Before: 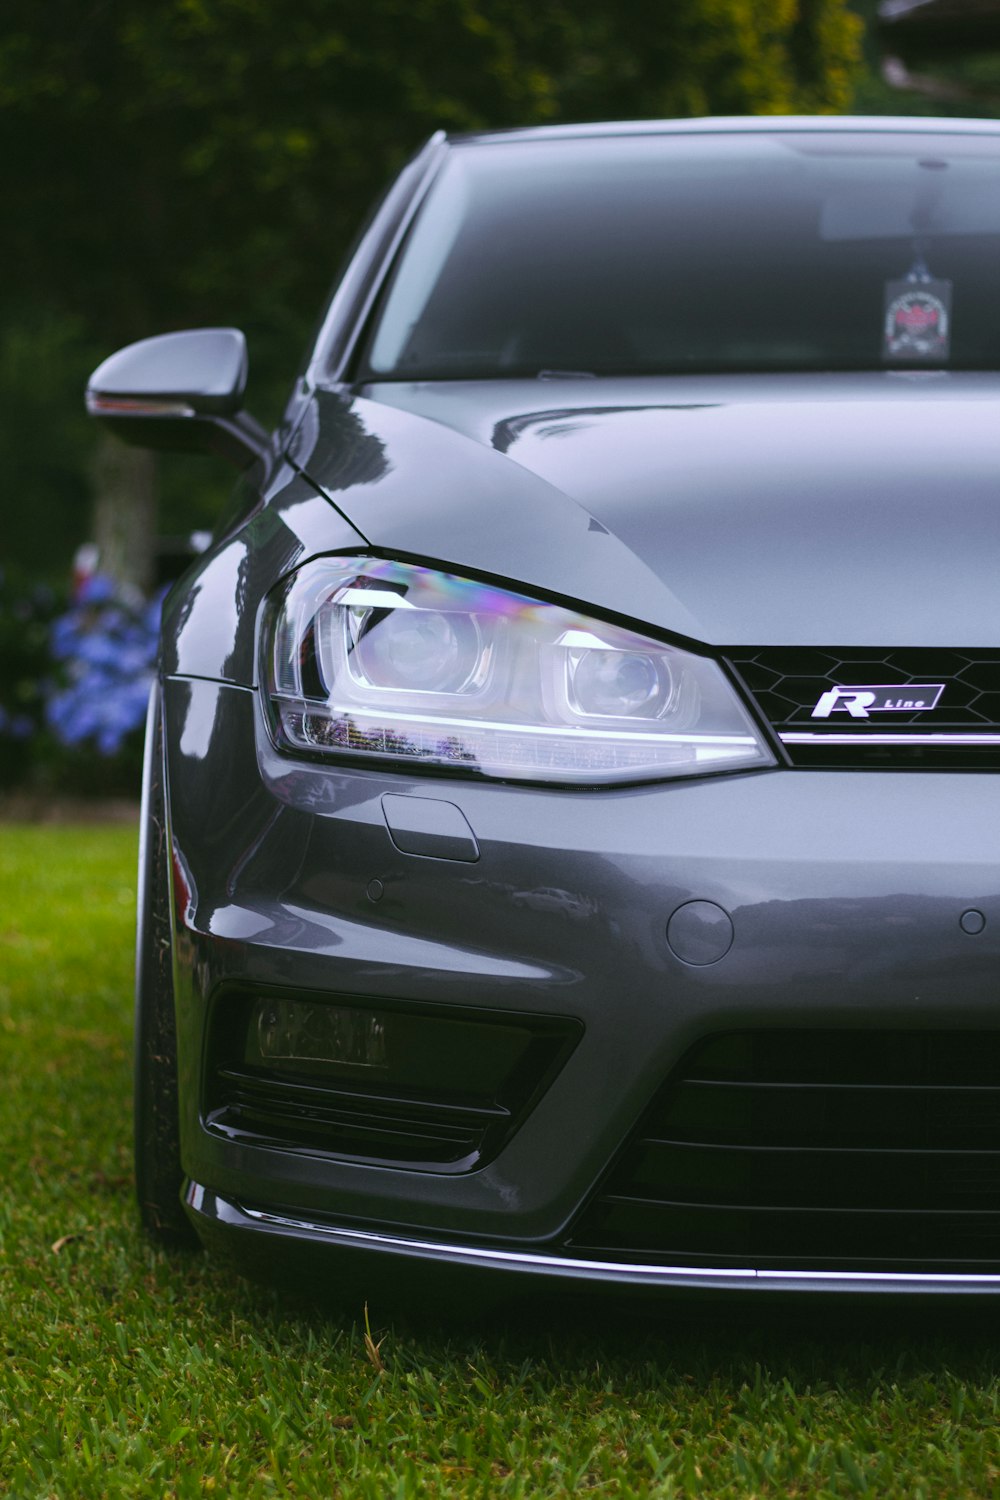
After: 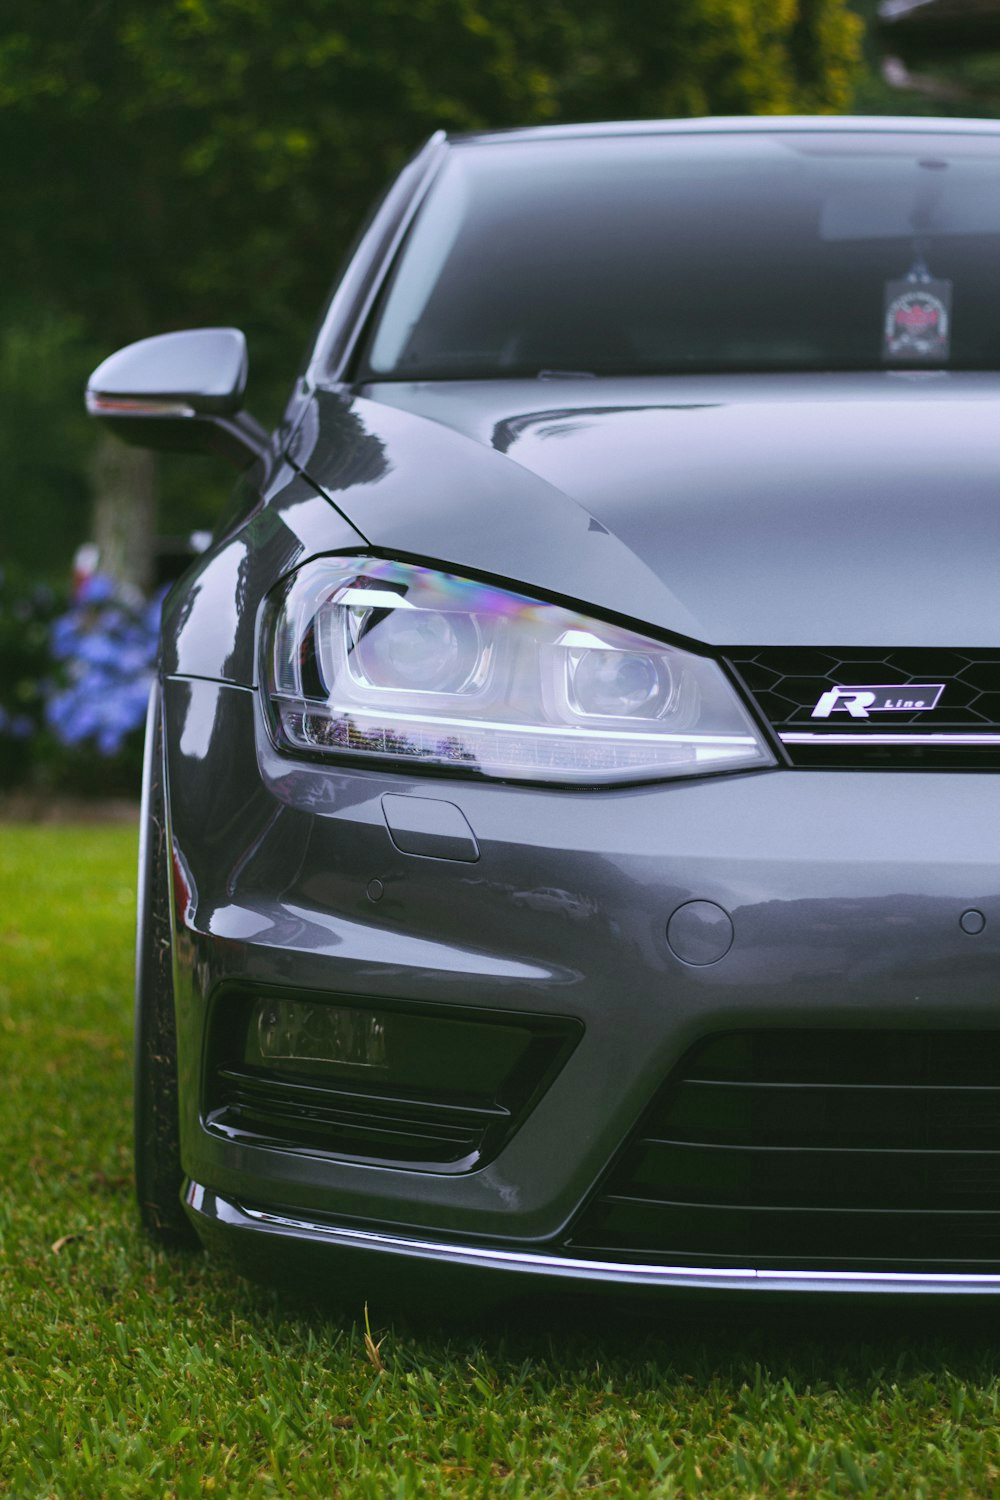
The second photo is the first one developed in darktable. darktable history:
local contrast: mode bilateral grid, contrast 100, coarseness 100, detail 91%, midtone range 0.2
shadows and highlights: low approximation 0.01, soften with gaussian
